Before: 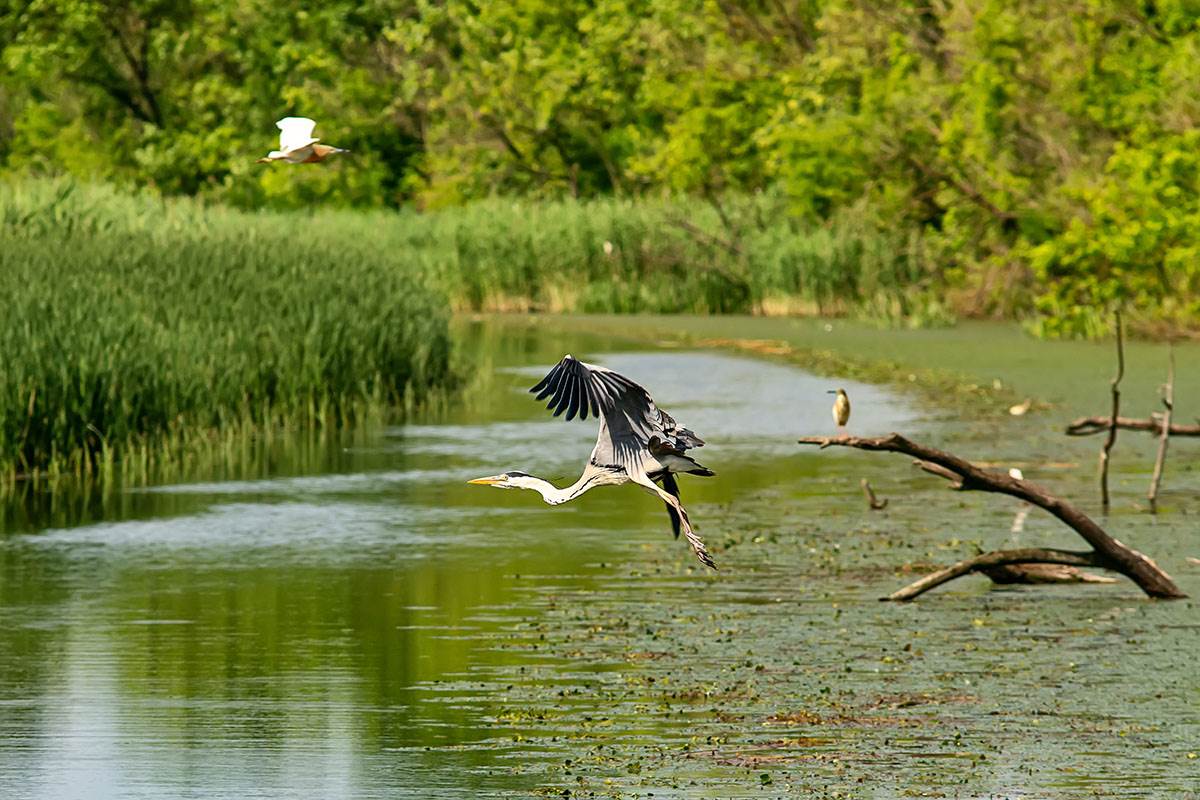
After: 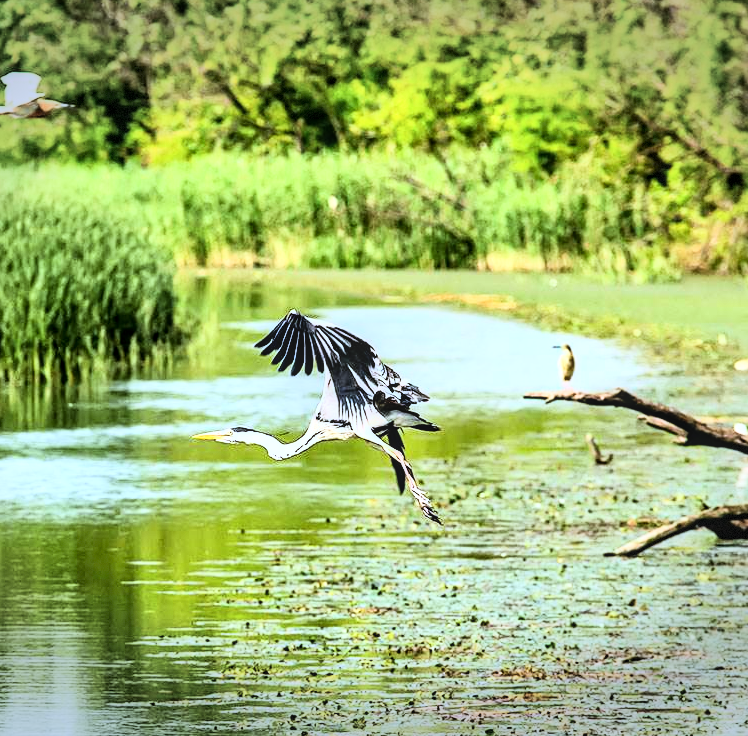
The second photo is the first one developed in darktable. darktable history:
white balance: red 0.931, blue 1.11
color correction: highlights a* -0.137, highlights b* -5.91, shadows a* -0.137, shadows b* -0.137
rgb curve: curves: ch0 [(0, 0) (0.21, 0.15) (0.24, 0.21) (0.5, 0.75) (0.75, 0.96) (0.89, 0.99) (1, 1)]; ch1 [(0, 0.02) (0.21, 0.13) (0.25, 0.2) (0.5, 0.67) (0.75, 0.9) (0.89, 0.97) (1, 1)]; ch2 [(0, 0.02) (0.21, 0.13) (0.25, 0.2) (0.5, 0.67) (0.75, 0.9) (0.89, 0.97) (1, 1)], compensate middle gray true
exposure: exposure 0.2 EV, compensate highlight preservation false
local contrast: on, module defaults
crop and rotate: left 22.918%, top 5.629%, right 14.711%, bottom 2.247%
vignetting: fall-off start 100%, brightness -0.406, saturation -0.3, width/height ratio 1.324, dithering 8-bit output, unbound false
